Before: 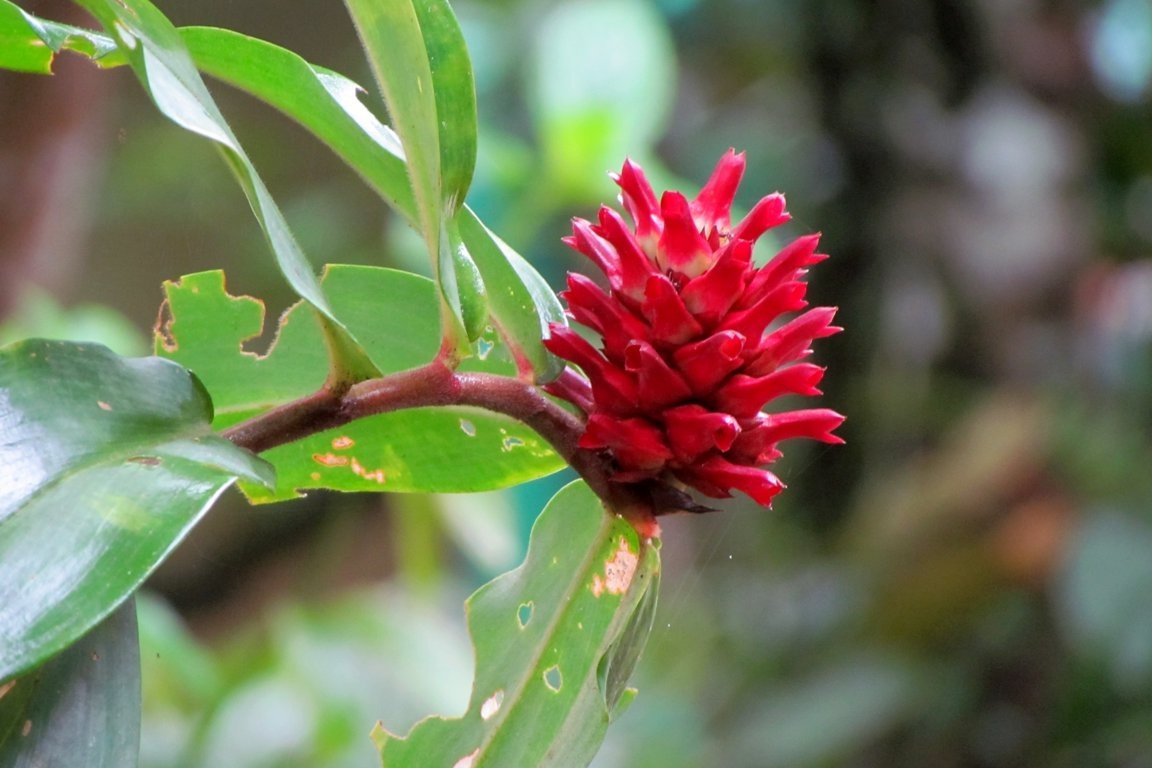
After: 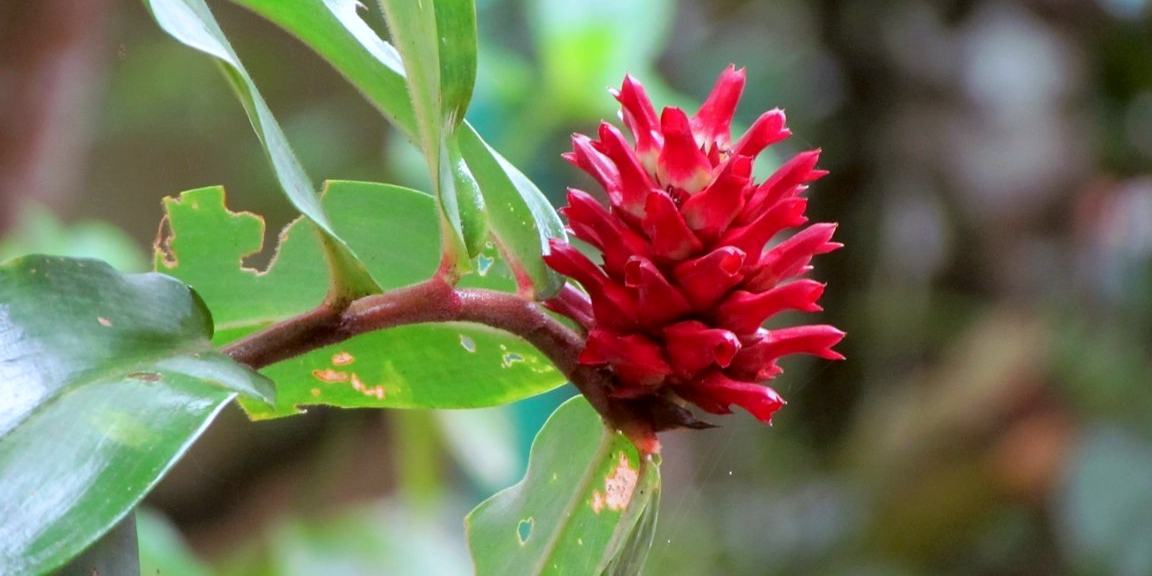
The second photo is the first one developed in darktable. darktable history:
contrast brightness saturation: contrast 0.05
crop: top 11.038%, bottom 13.962%
color correction: highlights a* -3.28, highlights b* -6.24, shadows a* 3.1, shadows b* 5.19
